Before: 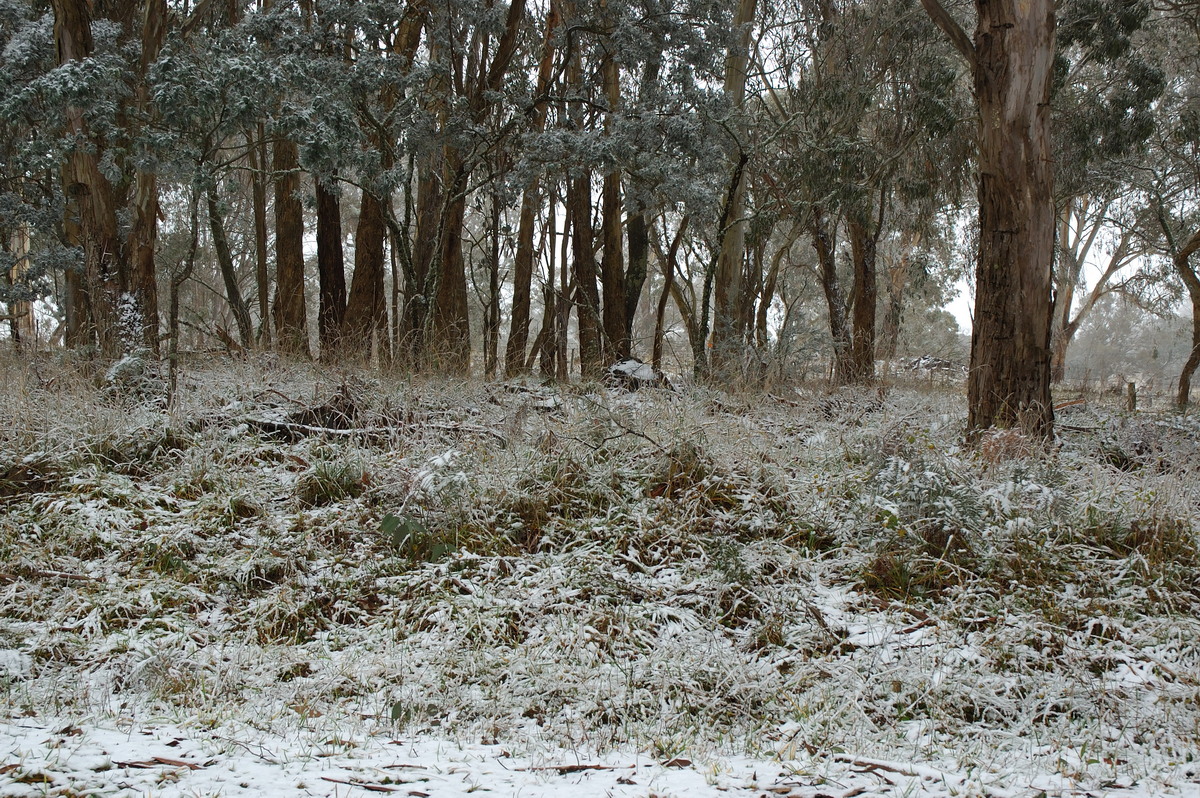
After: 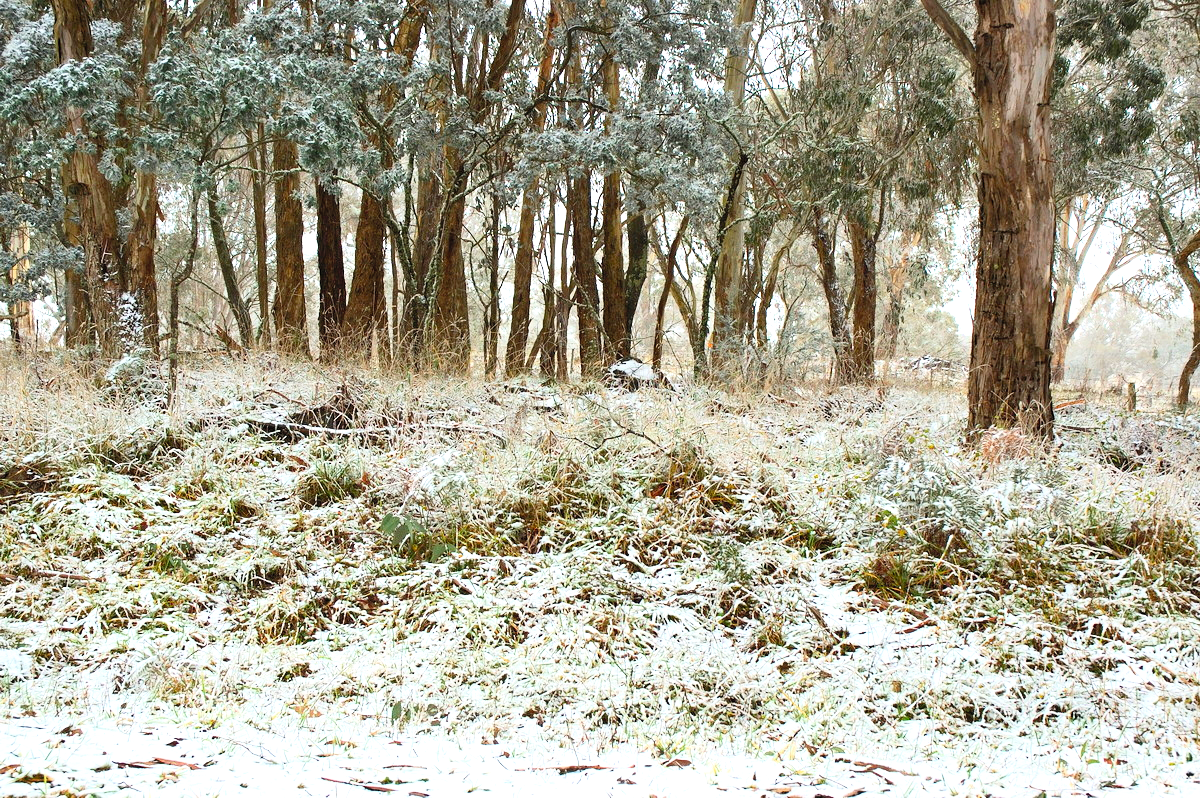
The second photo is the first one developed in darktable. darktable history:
exposure: exposure 1 EV, compensate highlight preservation false
contrast brightness saturation: contrast 0.24, brightness 0.26, saturation 0.39
